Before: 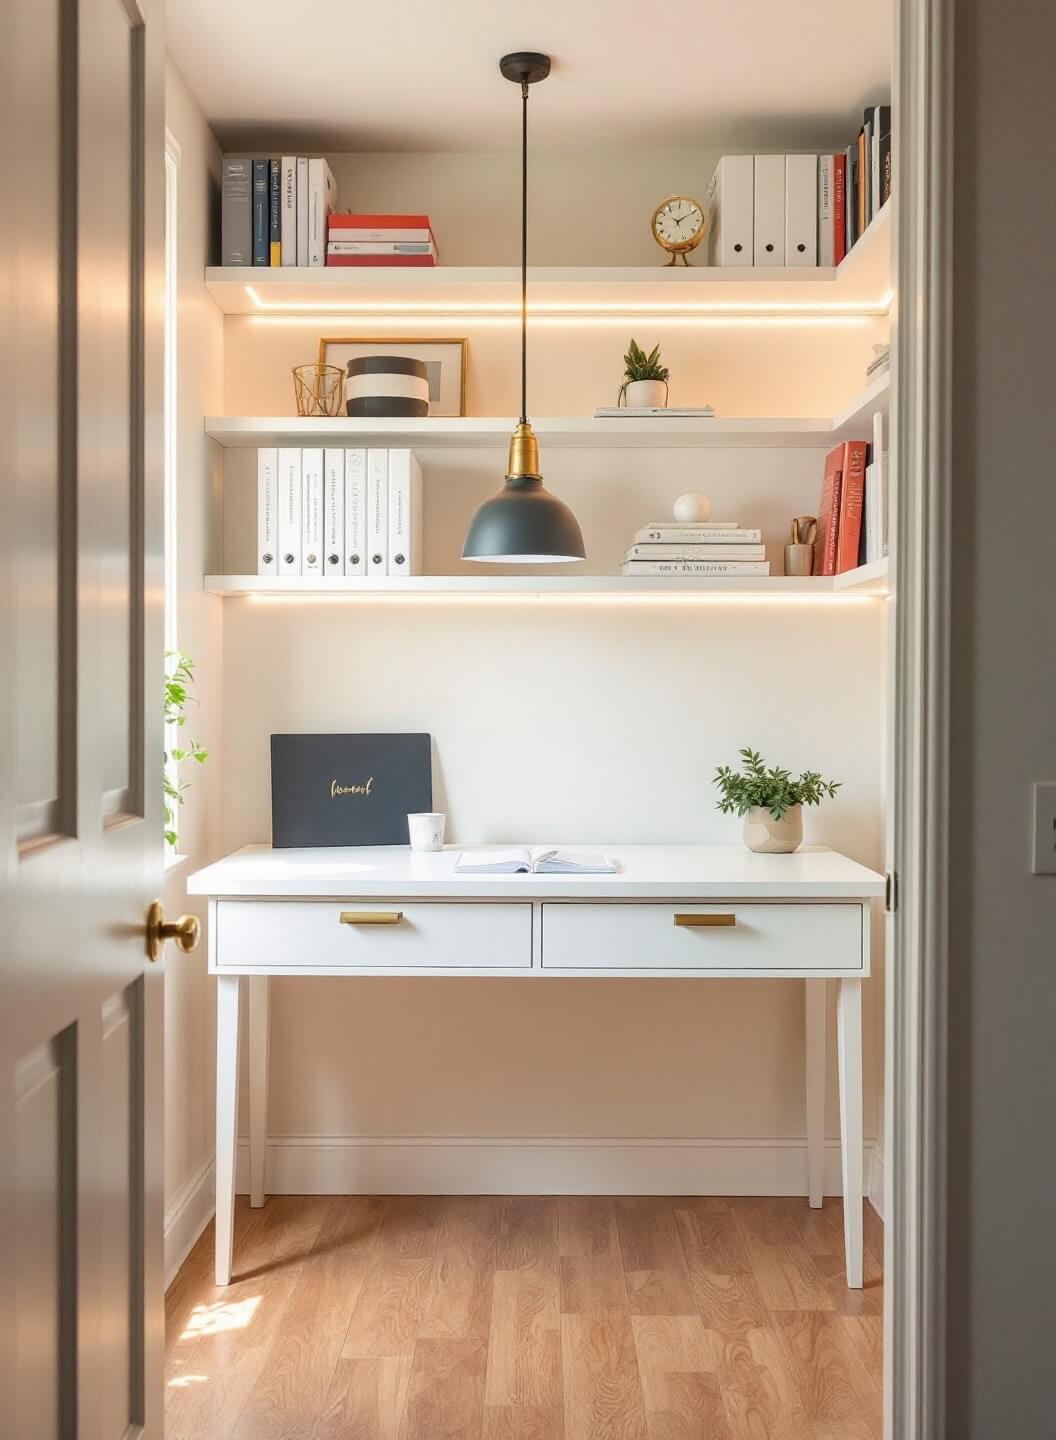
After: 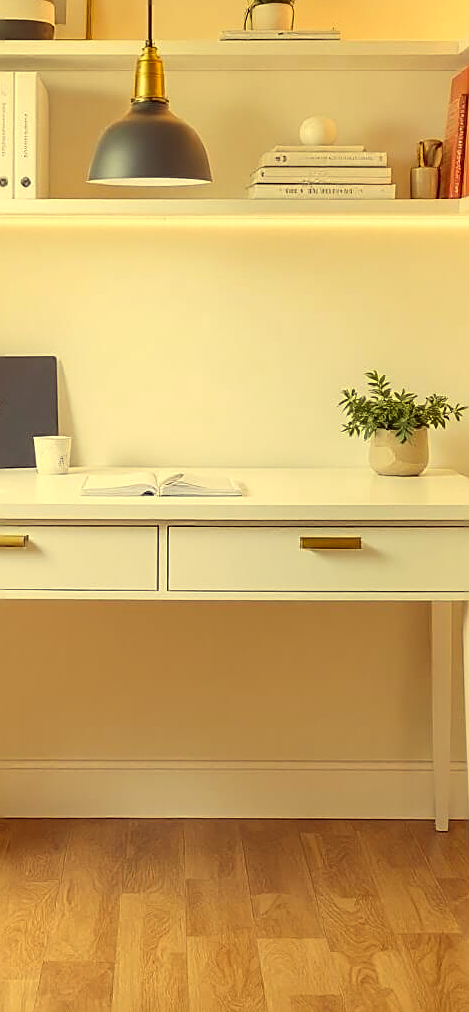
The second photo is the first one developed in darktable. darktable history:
crop: left 35.432%, top 26.233%, right 20.145%, bottom 3.432%
color correction: highlights a* -0.482, highlights b* 40, shadows a* 9.8, shadows b* -0.161
sharpen: on, module defaults
